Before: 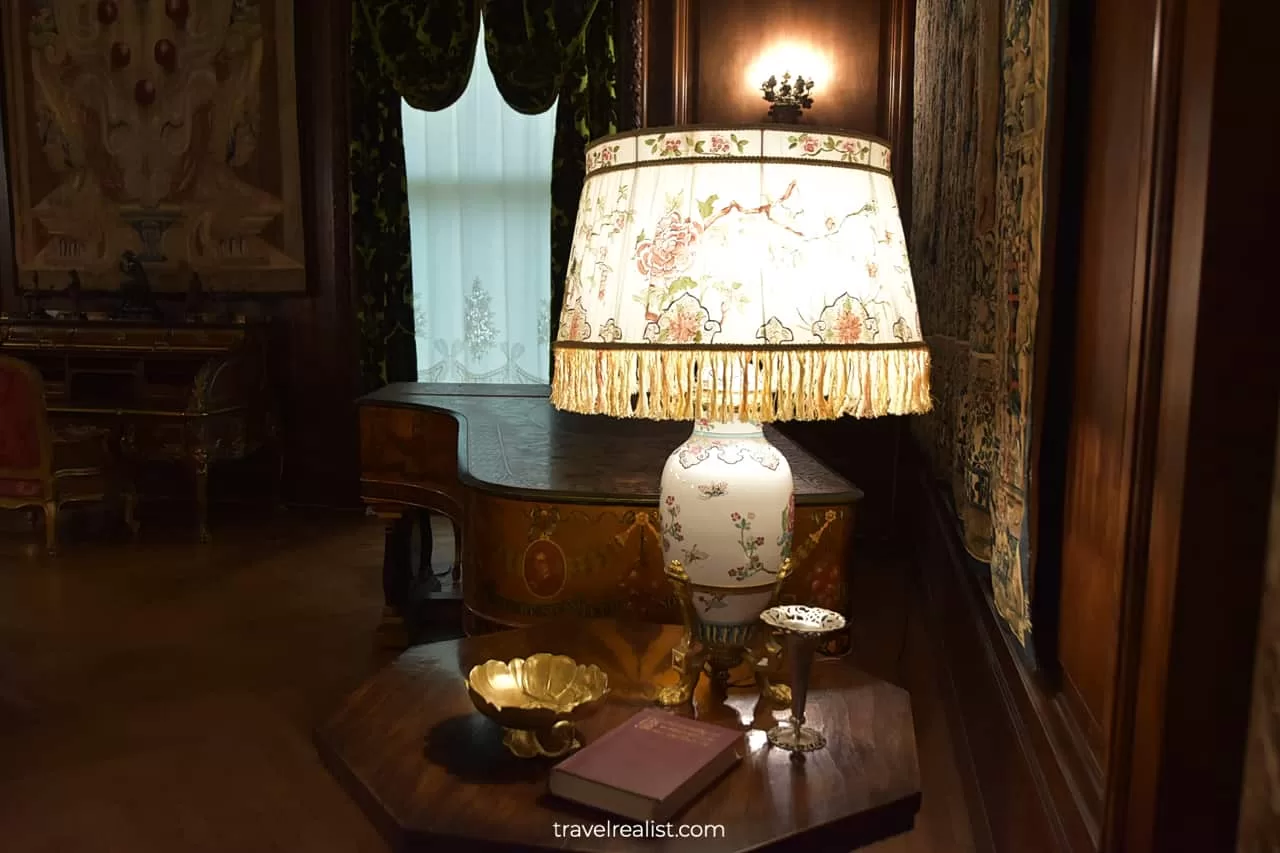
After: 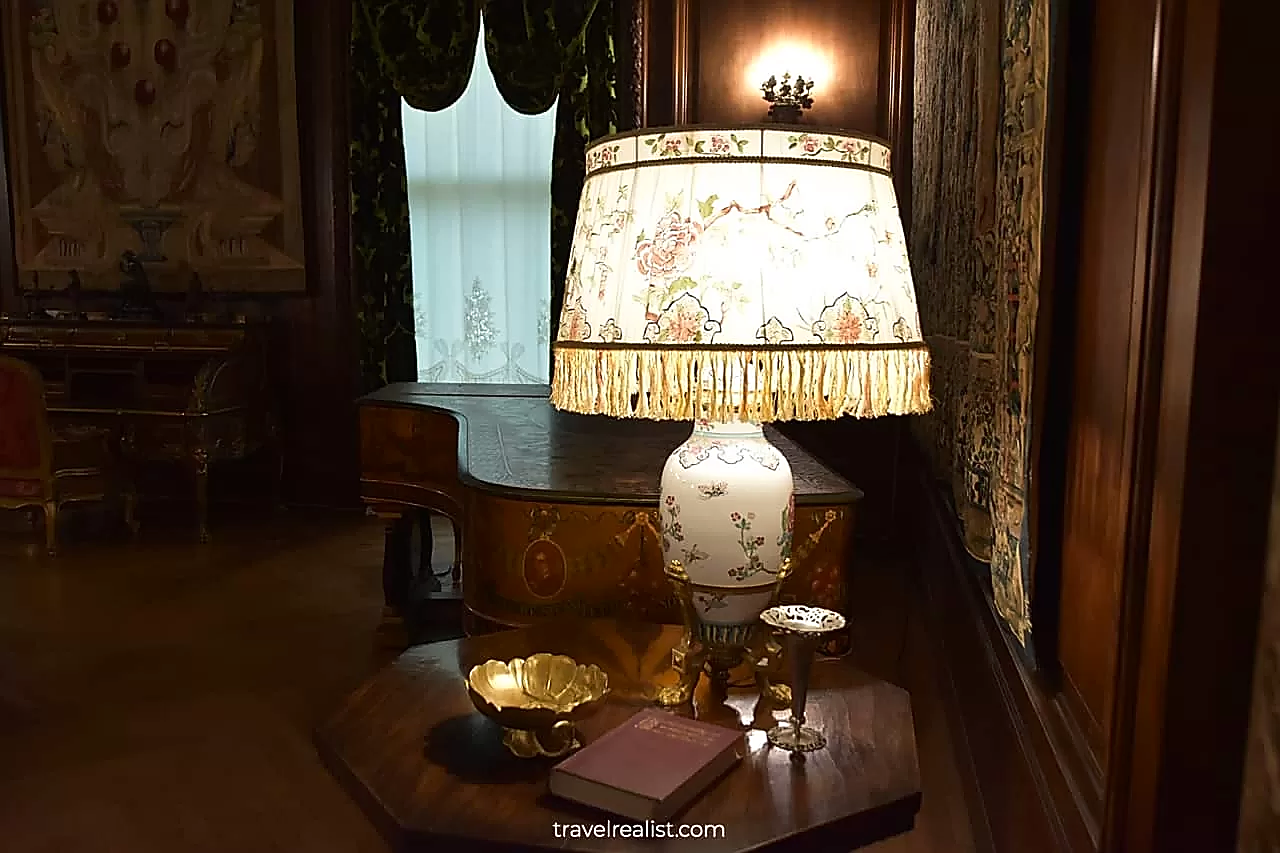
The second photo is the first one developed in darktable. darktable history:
contrast brightness saturation: contrast 0.102, brightness 0.01, saturation 0.019
sharpen: radius 1.412, amount 1.26, threshold 0.796
